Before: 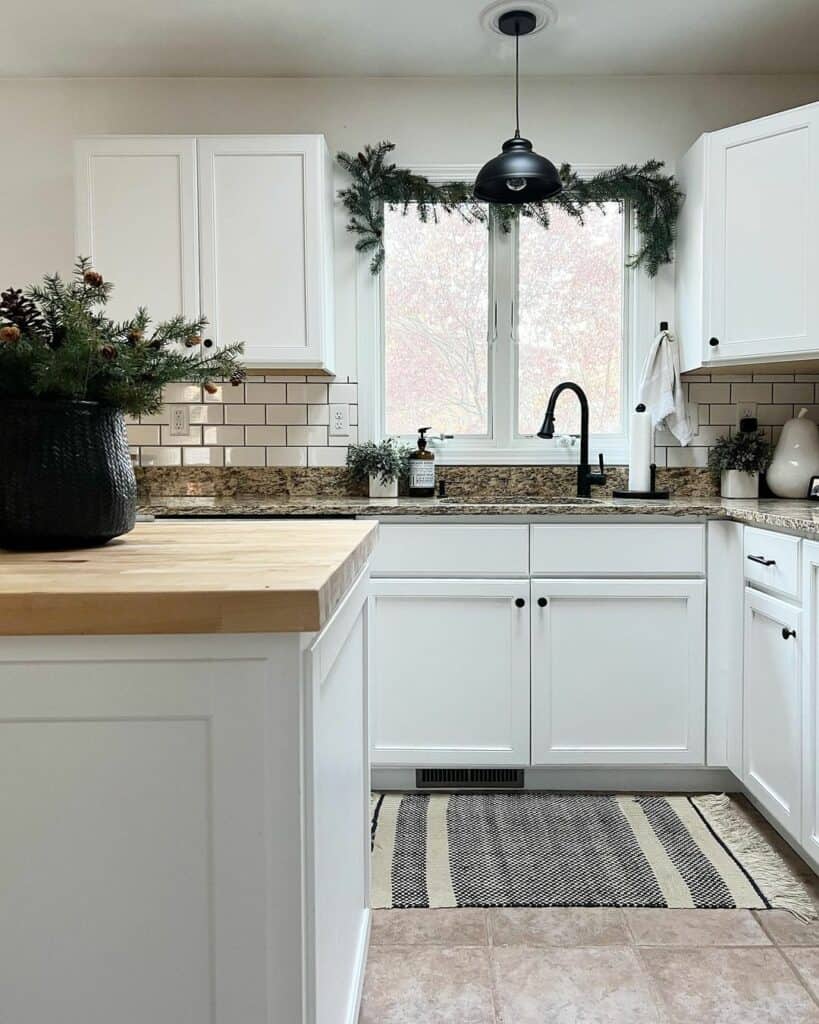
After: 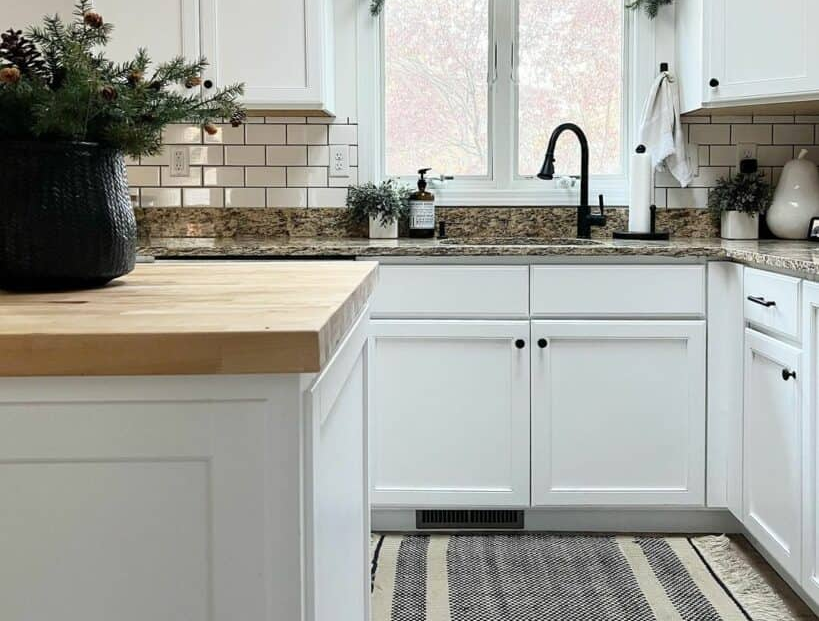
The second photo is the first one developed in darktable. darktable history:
crop and rotate: top 25.35%, bottom 13.942%
